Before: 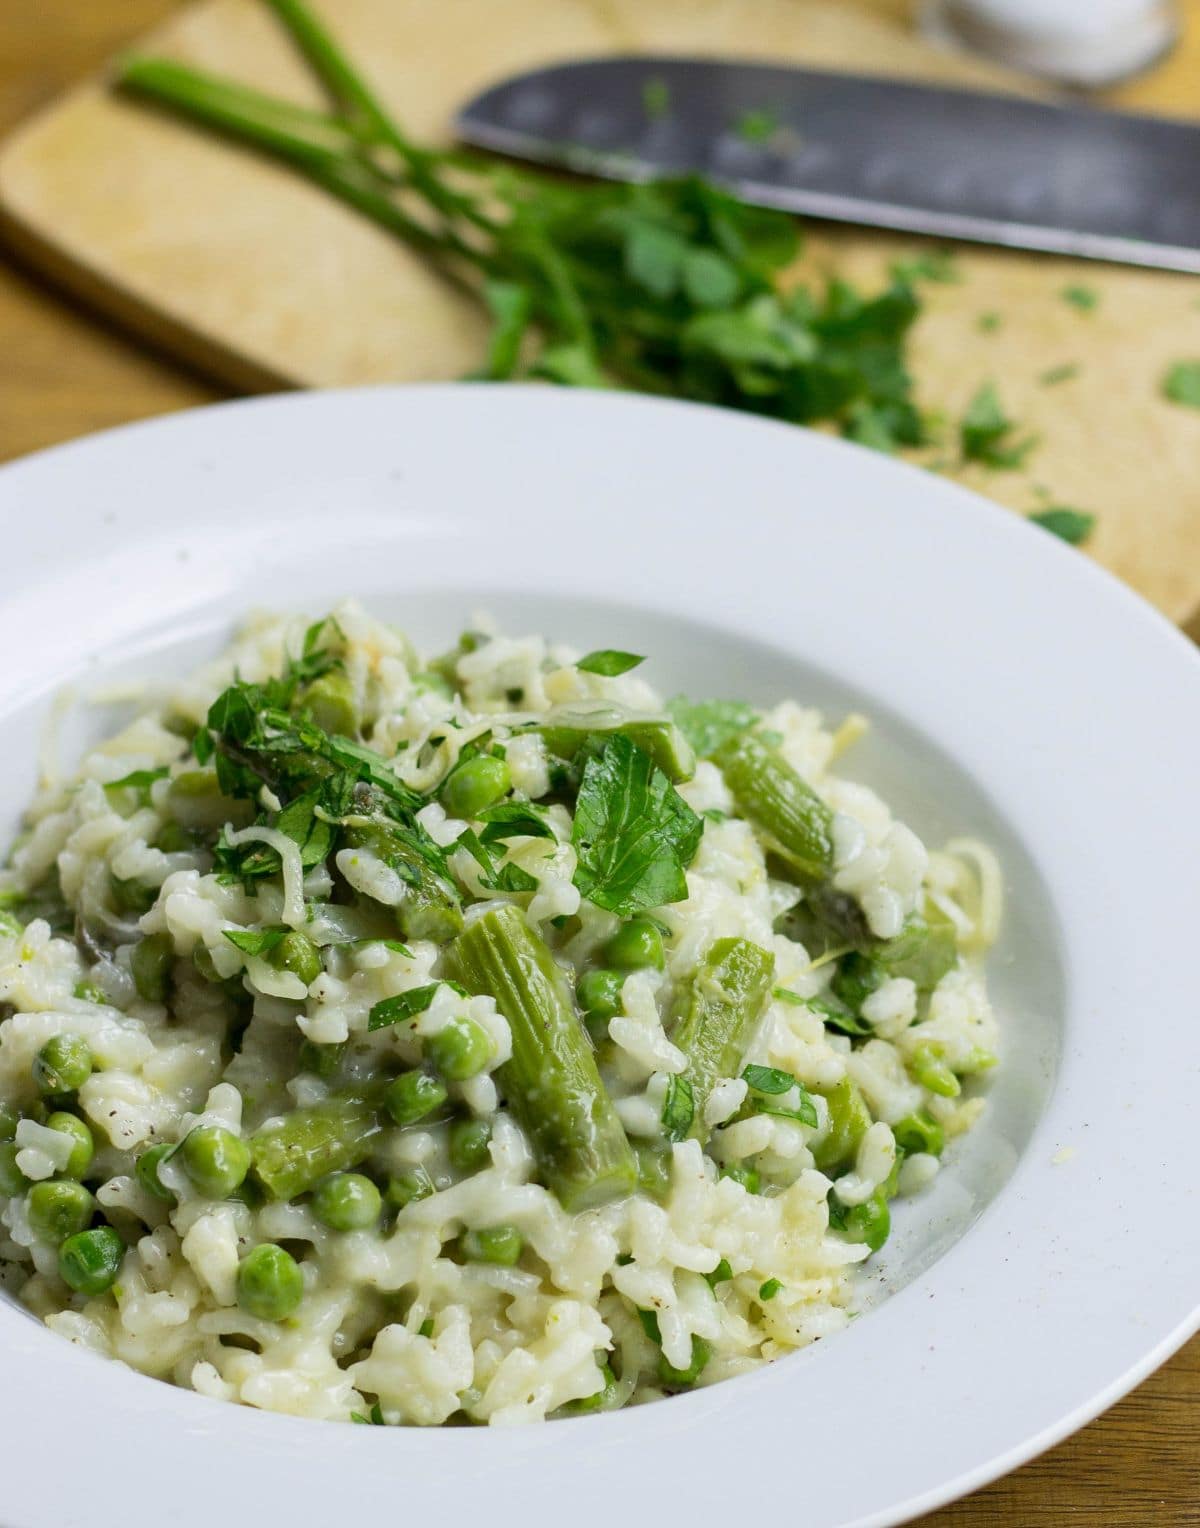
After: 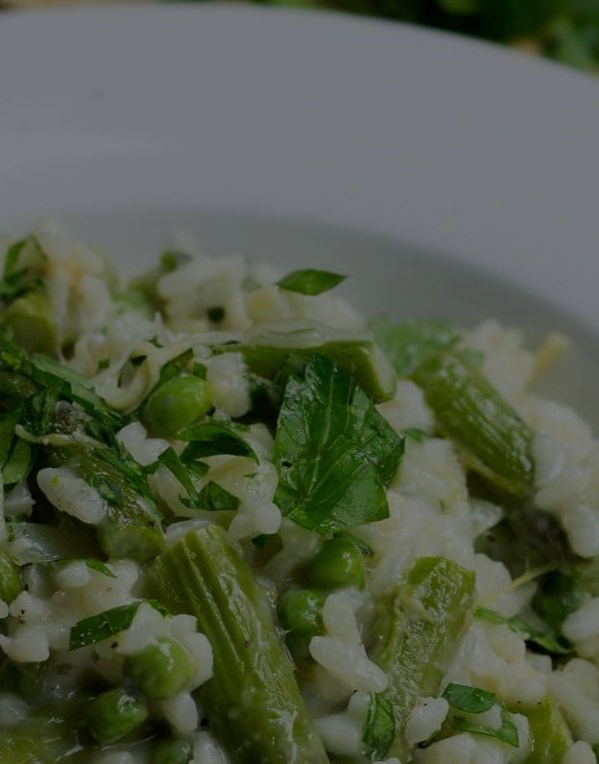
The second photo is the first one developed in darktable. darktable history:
tone equalizer: -8 EV 0.06 EV, smoothing diameter 25%, edges refinement/feathering 10, preserve details guided filter
exposure: exposure -2.002 EV, compensate highlight preservation false
crop: left 25%, top 25%, right 25%, bottom 25%
